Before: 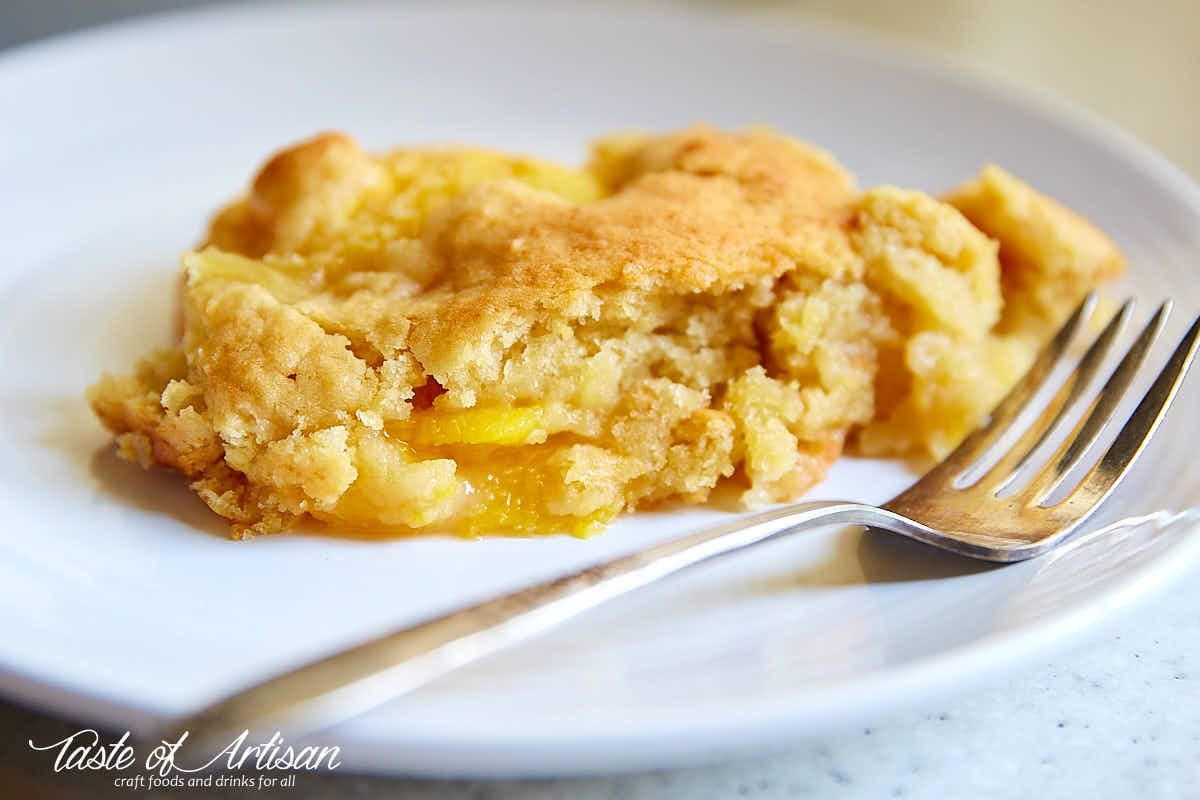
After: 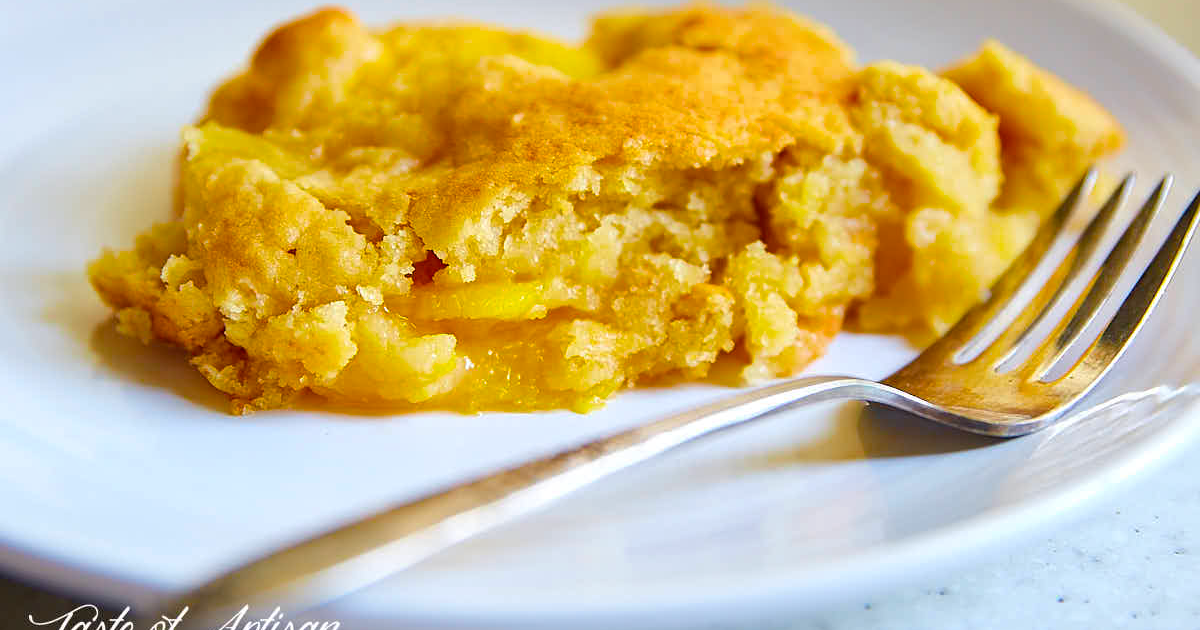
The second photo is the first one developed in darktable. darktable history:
shadows and highlights: shadows 25.87, highlights -26.31
color balance rgb: shadows lift › chroma 1.033%, shadows lift › hue 217.9°, global offset › hue 169.4°, linear chroma grading › global chroma 9.746%, perceptual saturation grading › global saturation 25.61%, global vibrance 10.77%
crop and rotate: top 15.722%, bottom 5.46%
